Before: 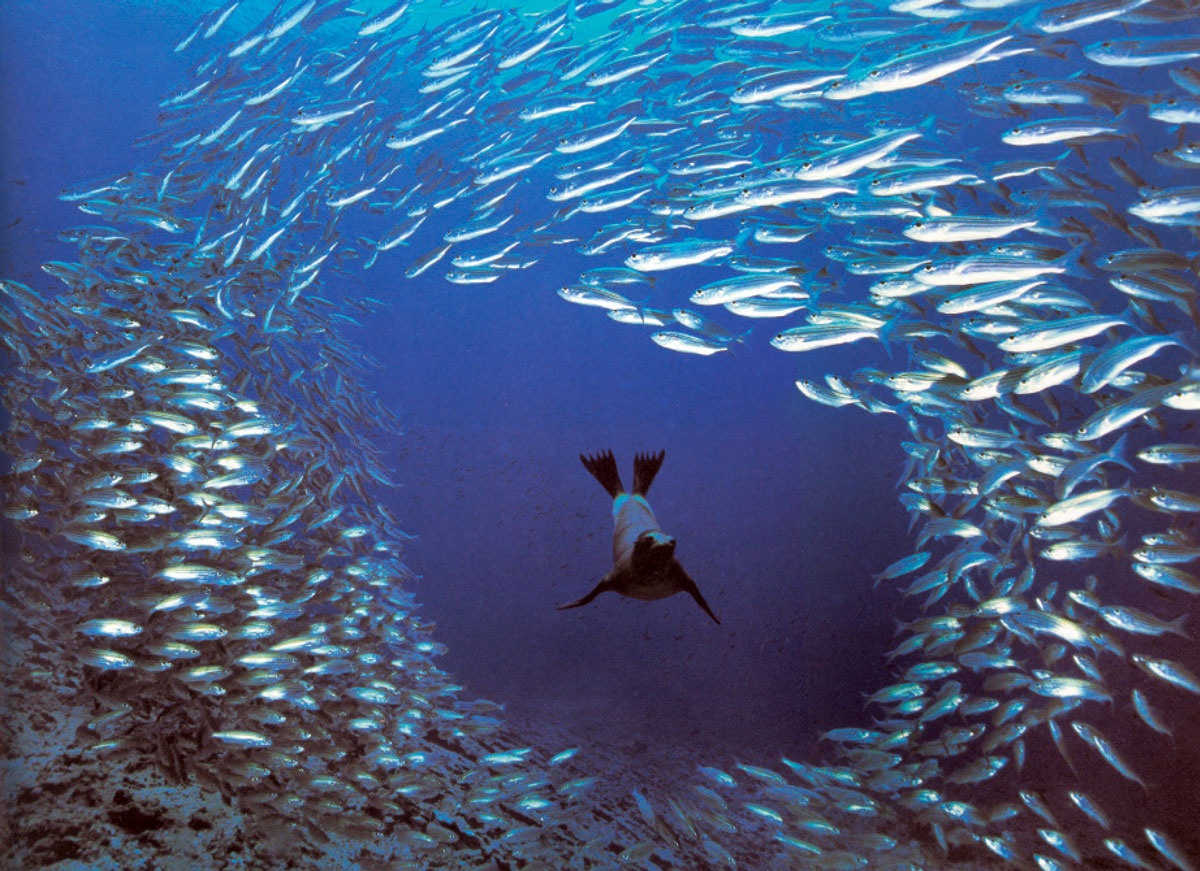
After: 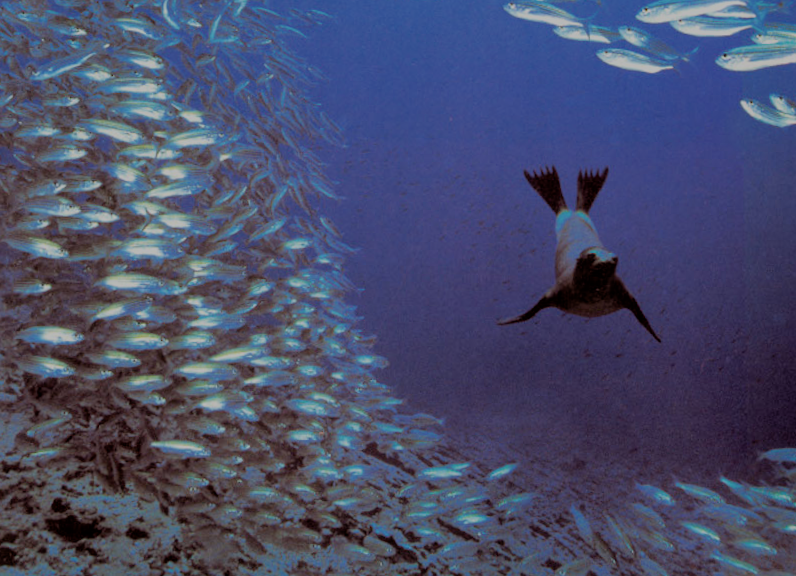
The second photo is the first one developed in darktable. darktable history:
filmic rgb: black relative exposure -7.04 EV, white relative exposure 6.06 EV, target black luminance 0%, hardness 2.74, latitude 60.85%, contrast 0.692, highlights saturation mix 10.74%, shadows ↔ highlights balance -0.048%, iterations of high-quality reconstruction 0
crop and rotate: angle -0.986°, left 3.683%, top 32.238%, right 28.407%
